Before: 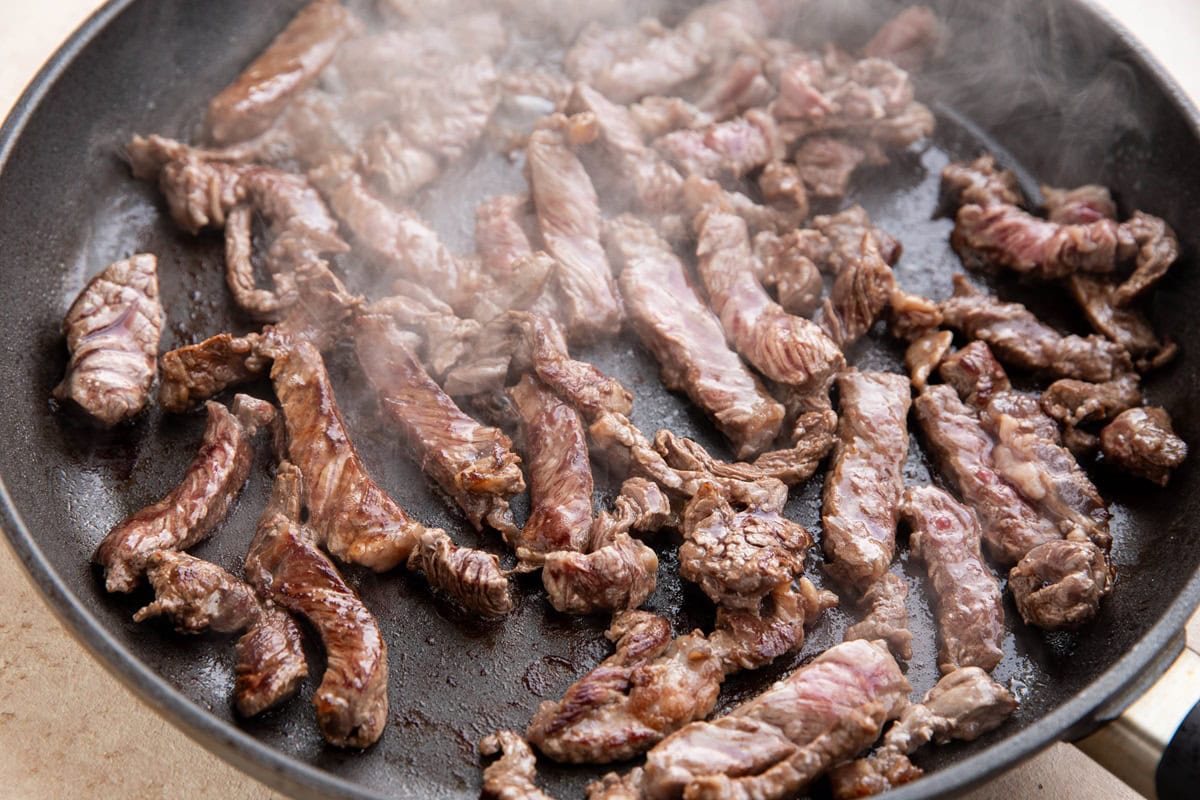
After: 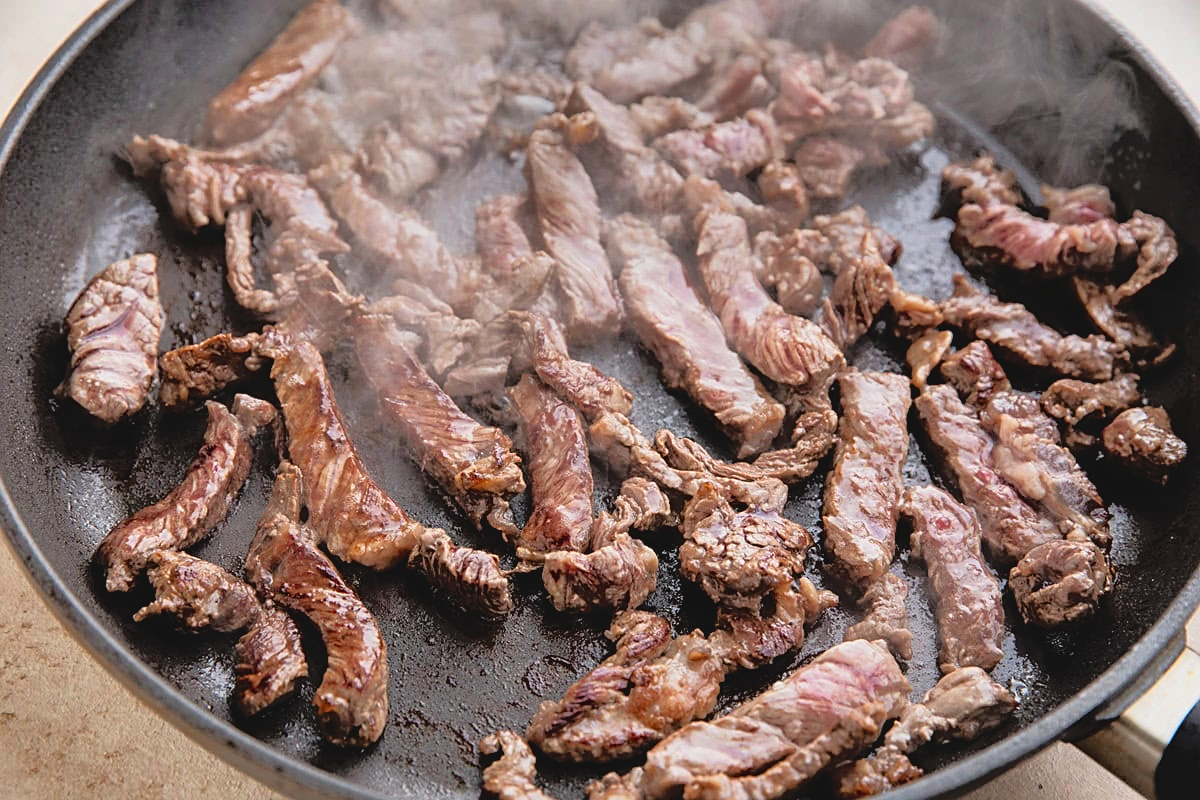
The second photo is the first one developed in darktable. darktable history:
shadows and highlights: shadows 24.39, highlights -78.91, soften with gaussian
tone equalizer: -8 EV -1.84 EV, -7 EV -1.16 EV, -6 EV -1.59 EV, edges refinement/feathering 500, mask exposure compensation -1.57 EV, preserve details no
contrast brightness saturation: contrast -0.09, brightness 0.045, saturation 0.083
sharpen: on, module defaults
